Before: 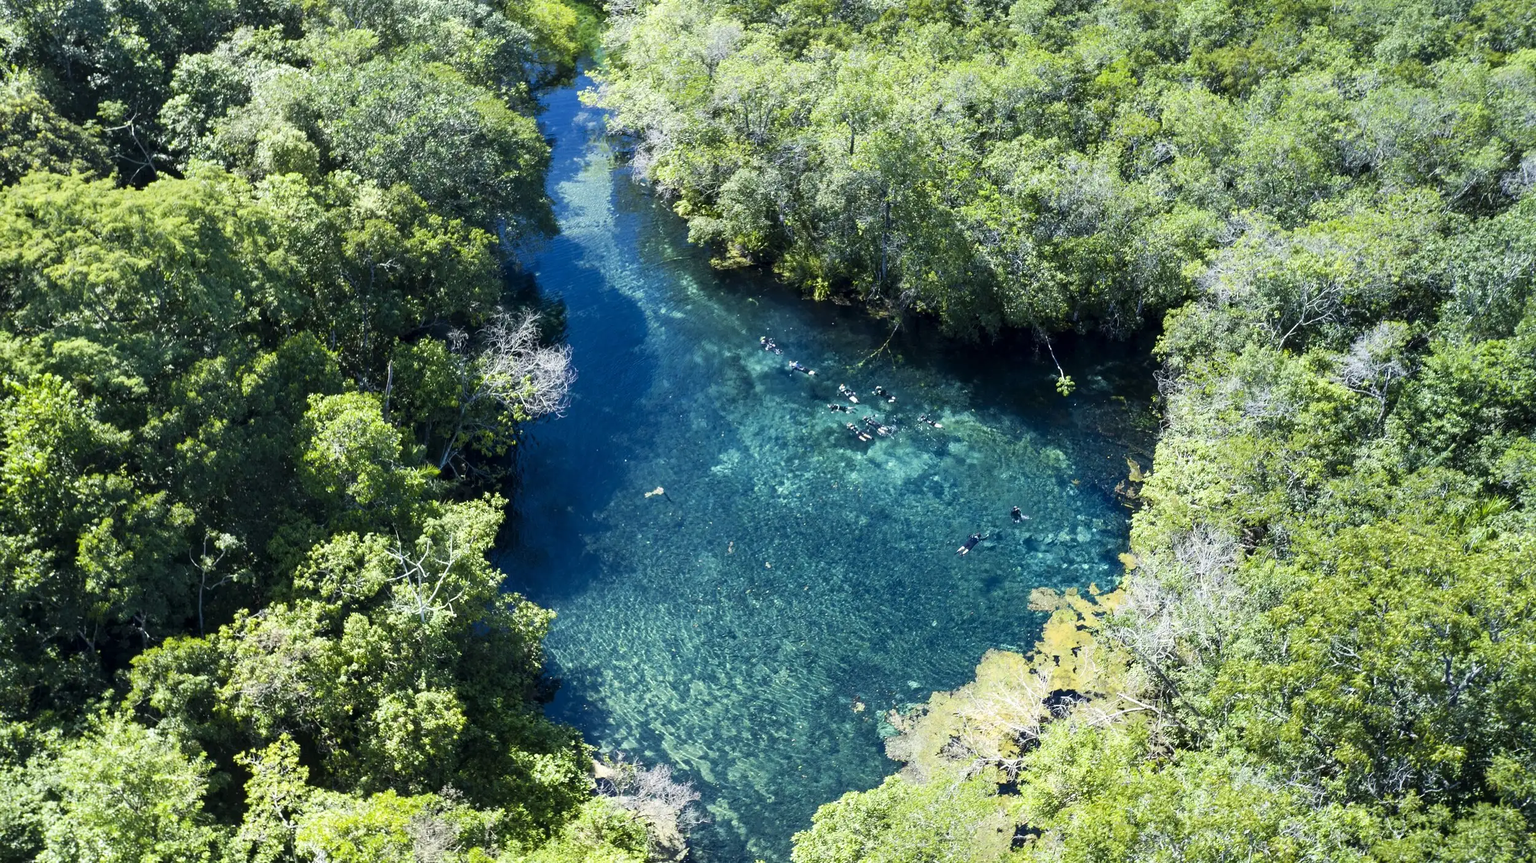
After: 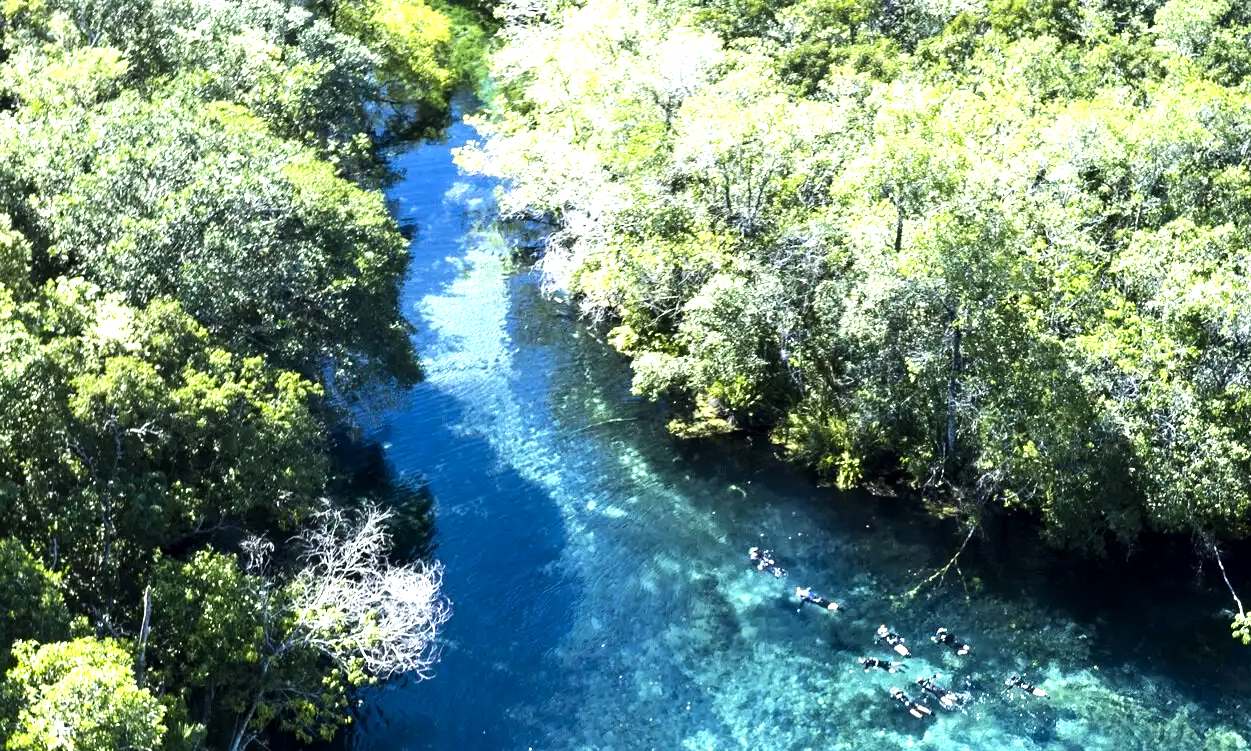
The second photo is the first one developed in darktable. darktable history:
tone equalizer: -8 EV -0.75 EV, -7 EV -0.7 EV, -6 EV -0.6 EV, -5 EV -0.4 EV, -3 EV 0.4 EV, -2 EV 0.6 EV, -1 EV 0.7 EV, +0 EV 0.75 EV, edges refinement/feathering 500, mask exposure compensation -1.57 EV, preserve details no
exposure: black level correction 0.001, exposure 0.5 EV, compensate exposure bias true, compensate highlight preservation false
crop: left 19.556%, right 30.401%, bottom 46.458%
